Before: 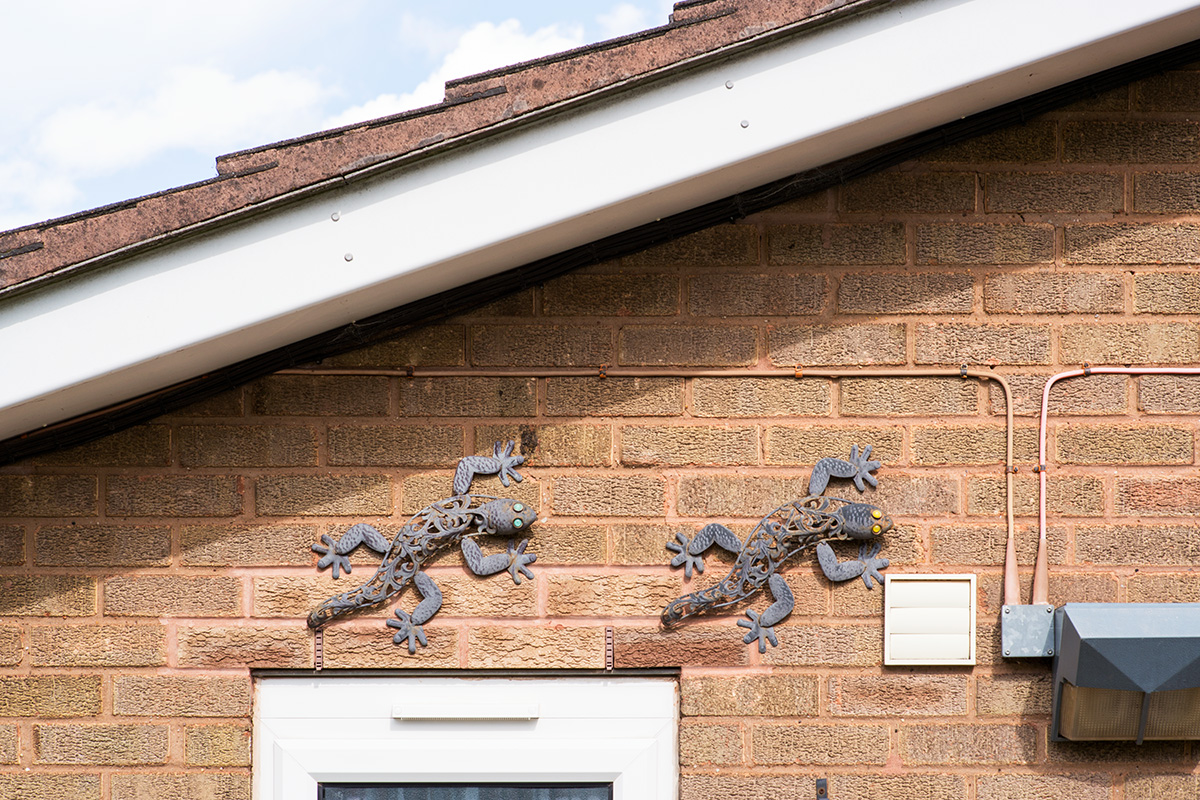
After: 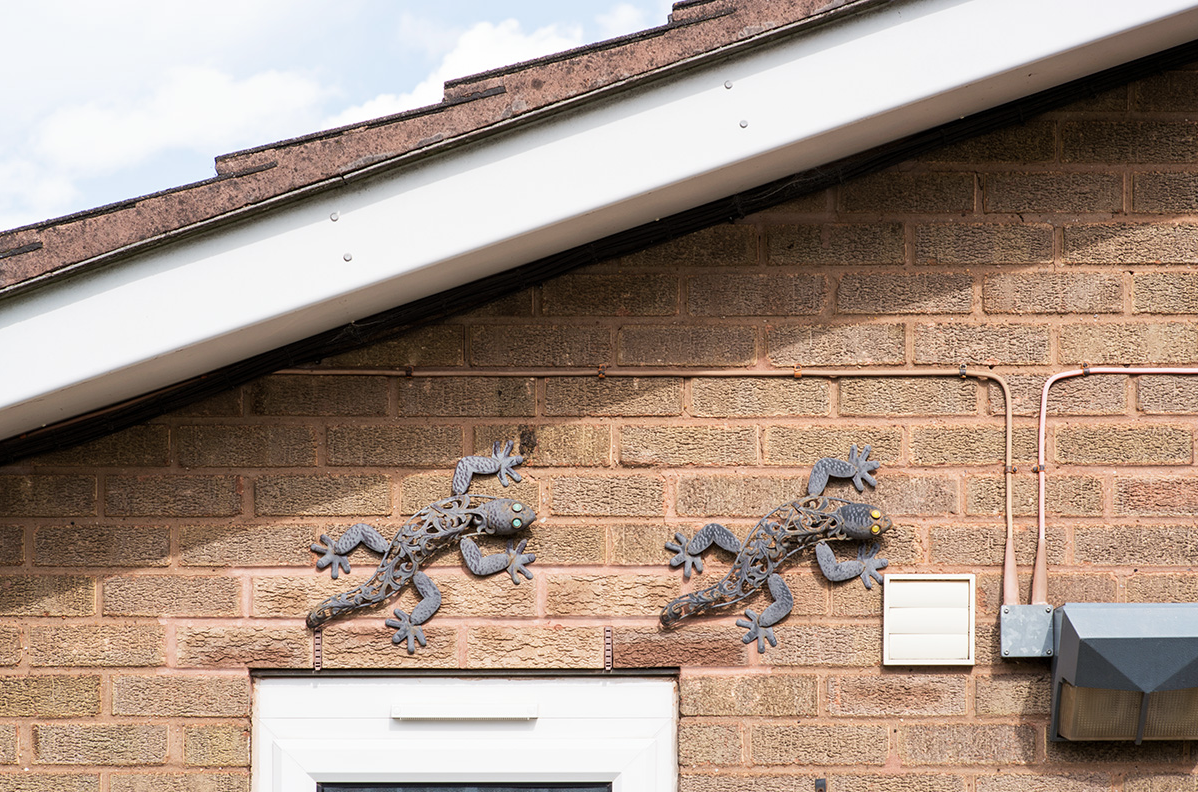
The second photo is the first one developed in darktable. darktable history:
crop: left 0.155%
color correction: highlights b* -0.05, saturation 0.829
